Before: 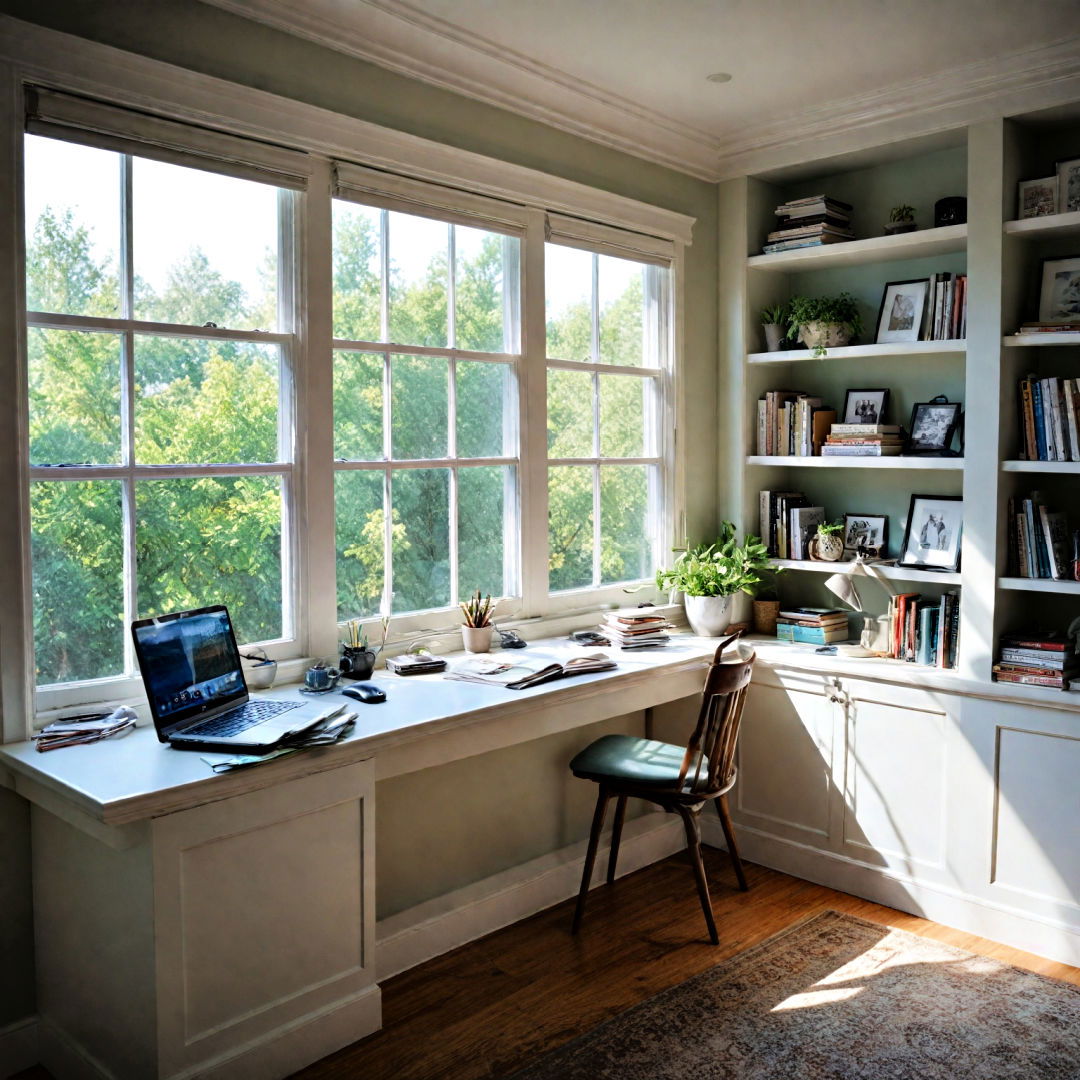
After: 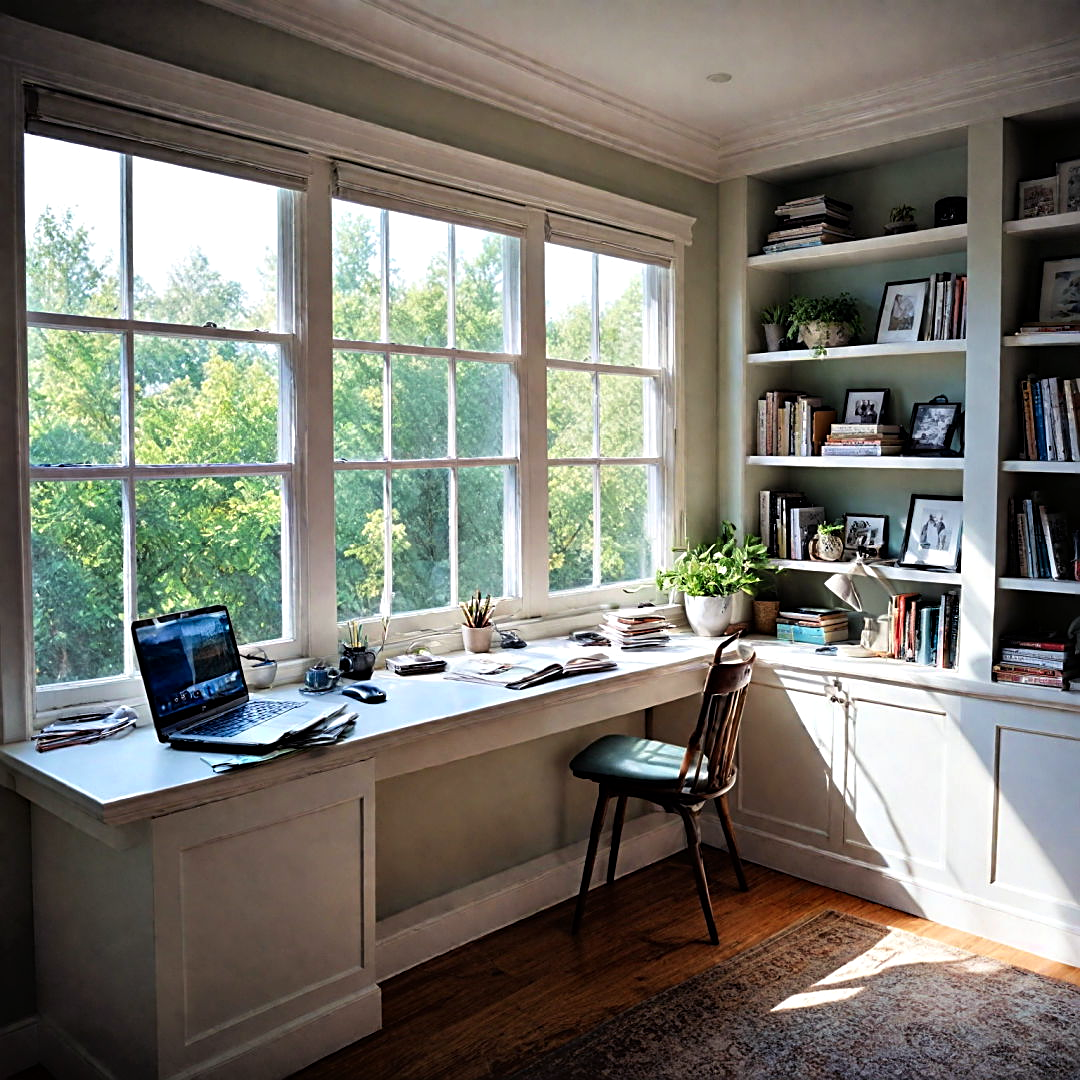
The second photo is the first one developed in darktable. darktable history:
color balance: gamma [0.9, 0.988, 0.975, 1.025], gain [1.05, 1, 1, 1]
sharpen: on, module defaults
